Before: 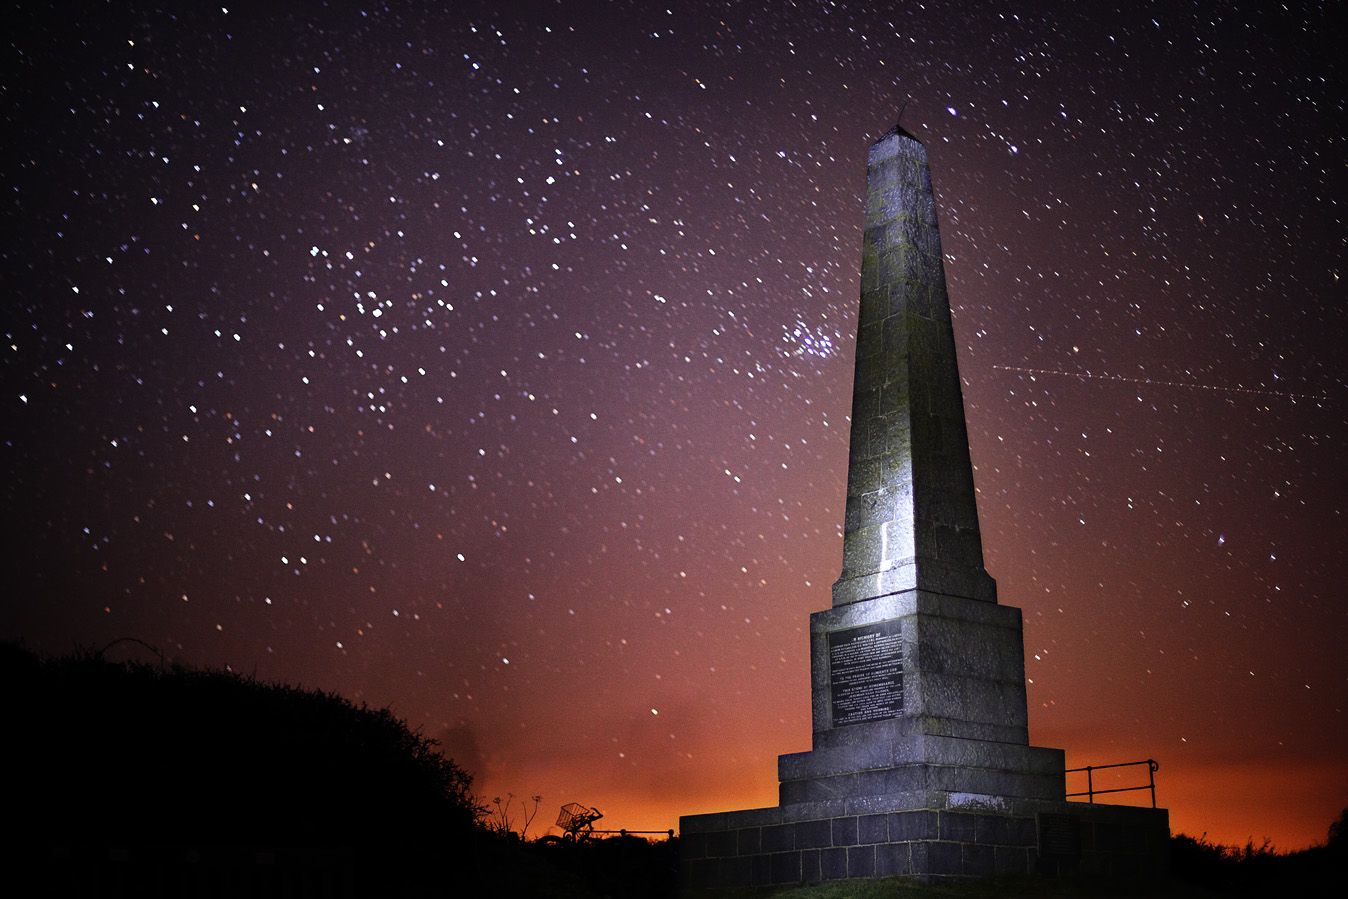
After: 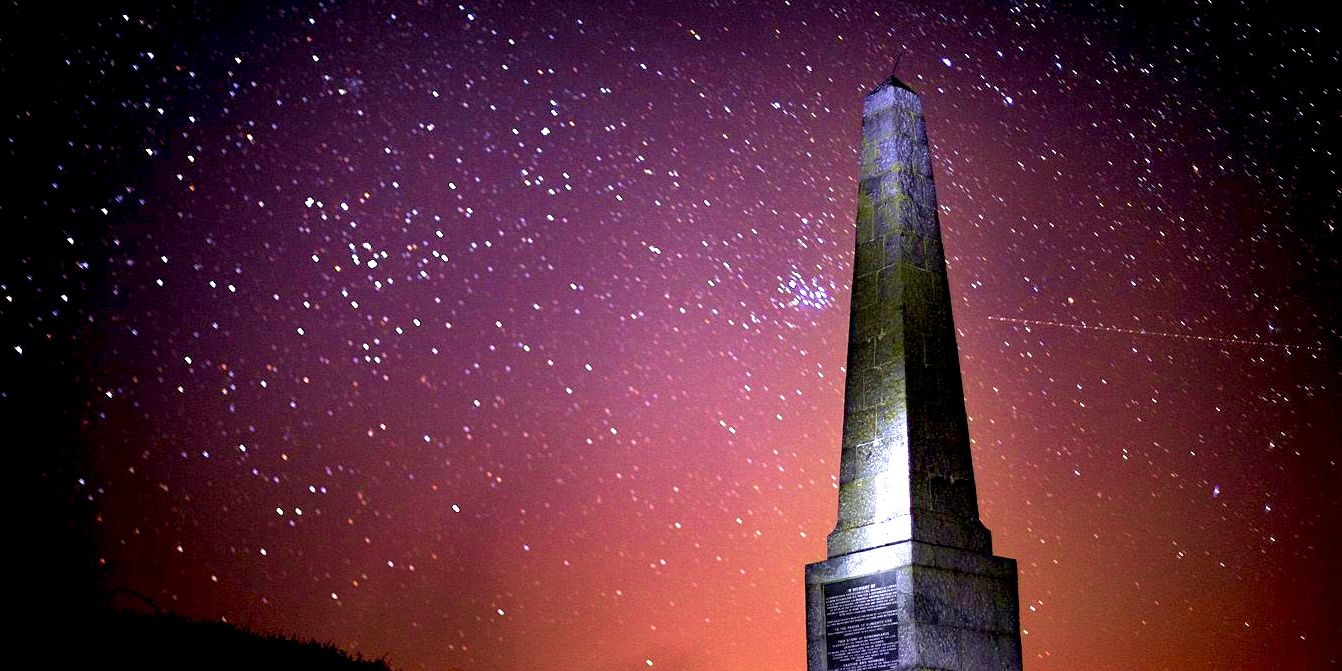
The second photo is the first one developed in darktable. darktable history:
exposure: black level correction 0.01, exposure 1 EV, compensate highlight preservation false
crop: left 0.387%, top 5.469%, bottom 19.809%
velvia: strength 67.07%, mid-tones bias 0.972
